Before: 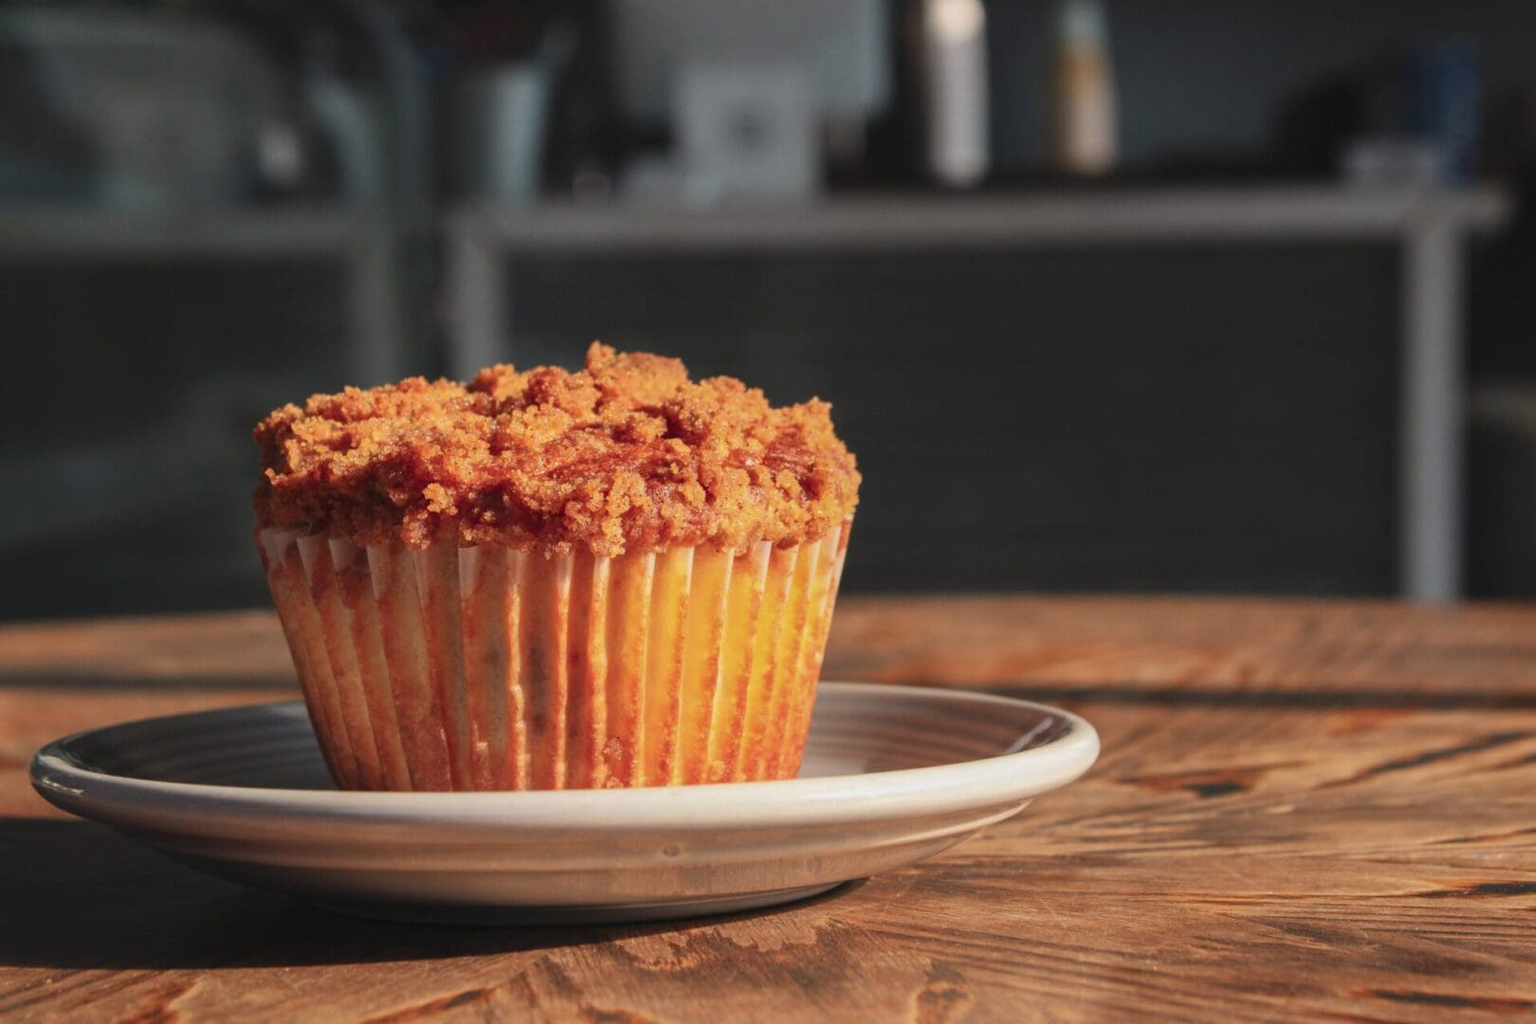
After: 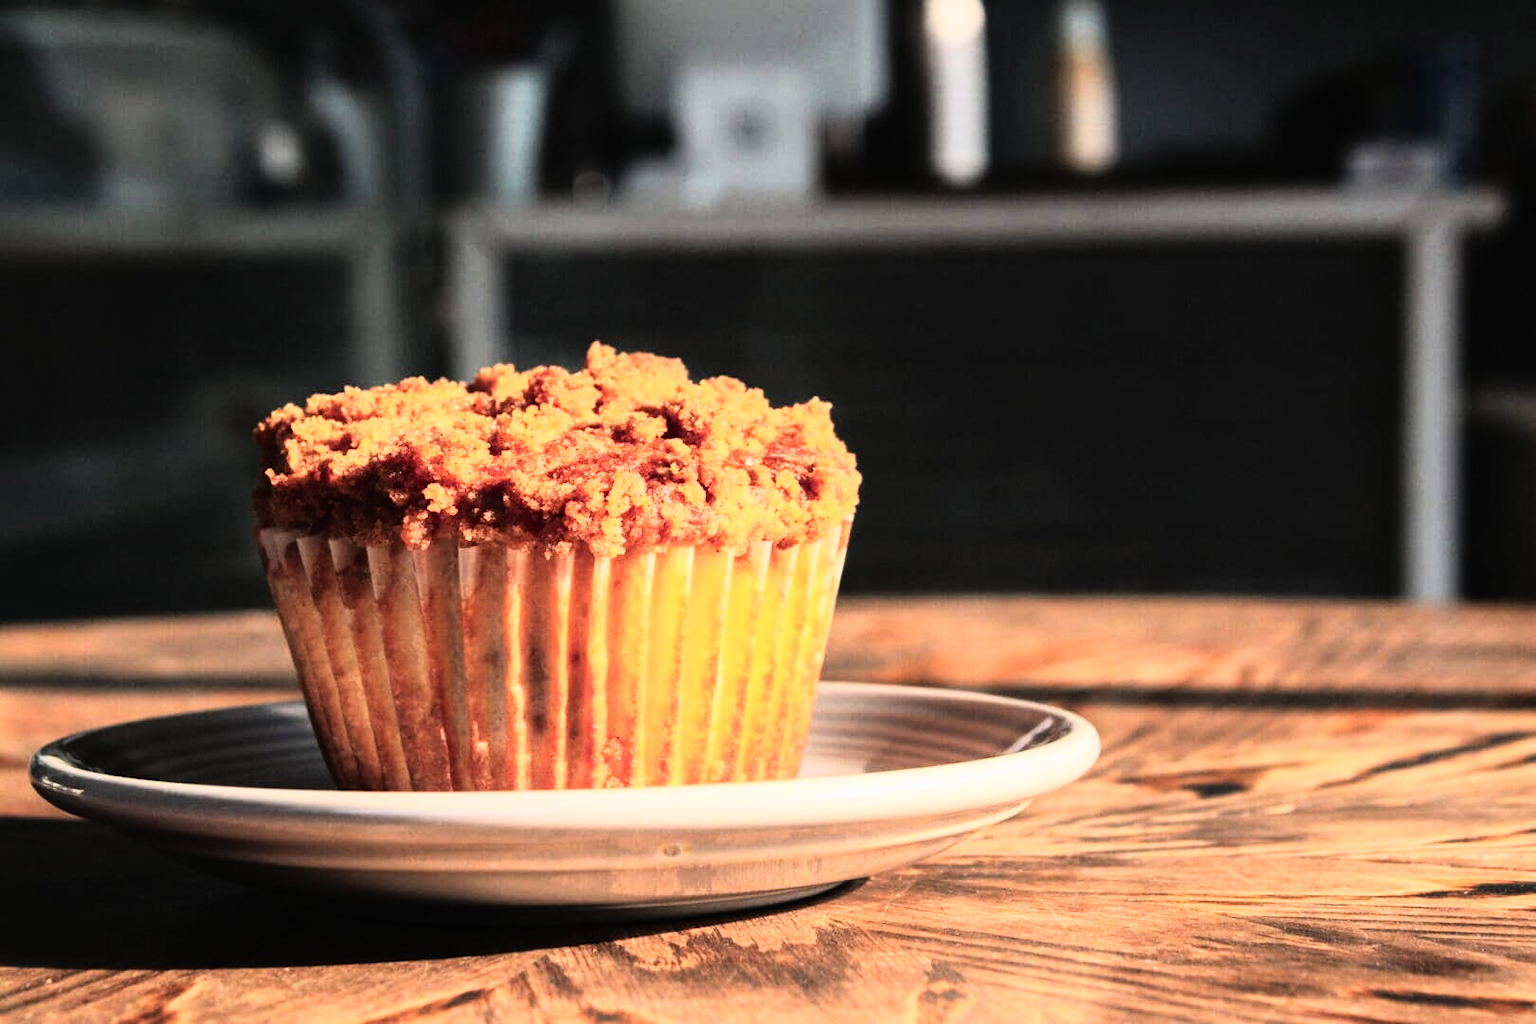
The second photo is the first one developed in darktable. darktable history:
tone equalizer: -8 EV -0.002 EV, -7 EV 0.005 EV, -6 EV -0.009 EV, -5 EV 0.011 EV, -4 EV -0.012 EV, -3 EV 0.007 EV, -2 EV -0.062 EV, -1 EV -0.293 EV, +0 EV -0.582 EV, smoothing diameter 2%, edges refinement/feathering 20, mask exposure compensation -1.57 EV, filter diffusion 5
rgb curve: curves: ch0 [(0, 0) (0.21, 0.15) (0.24, 0.21) (0.5, 0.75) (0.75, 0.96) (0.89, 0.99) (1, 1)]; ch1 [(0, 0.02) (0.21, 0.13) (0.25, 0.2) (0.5, 0.67) (0.75, 0.9) (0.89, 0.97) (1, 1)]; ch2 [(0, 0.02) (0.21, 0.13) (0.25, 0.2) (0.5, 0.67) (0.75, 0.9) (0.89, 0.97) (1, 1)], compensate middle gray true
